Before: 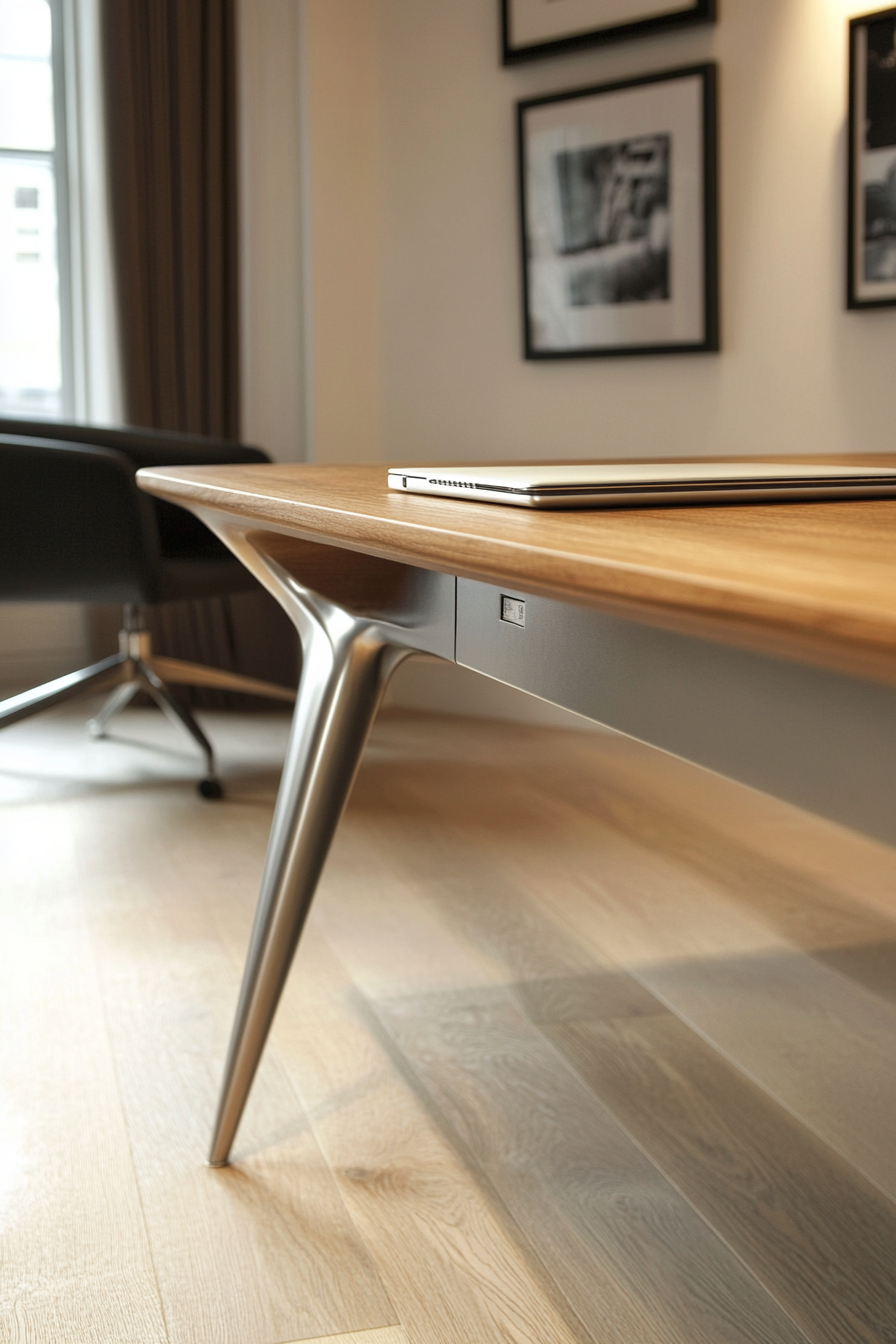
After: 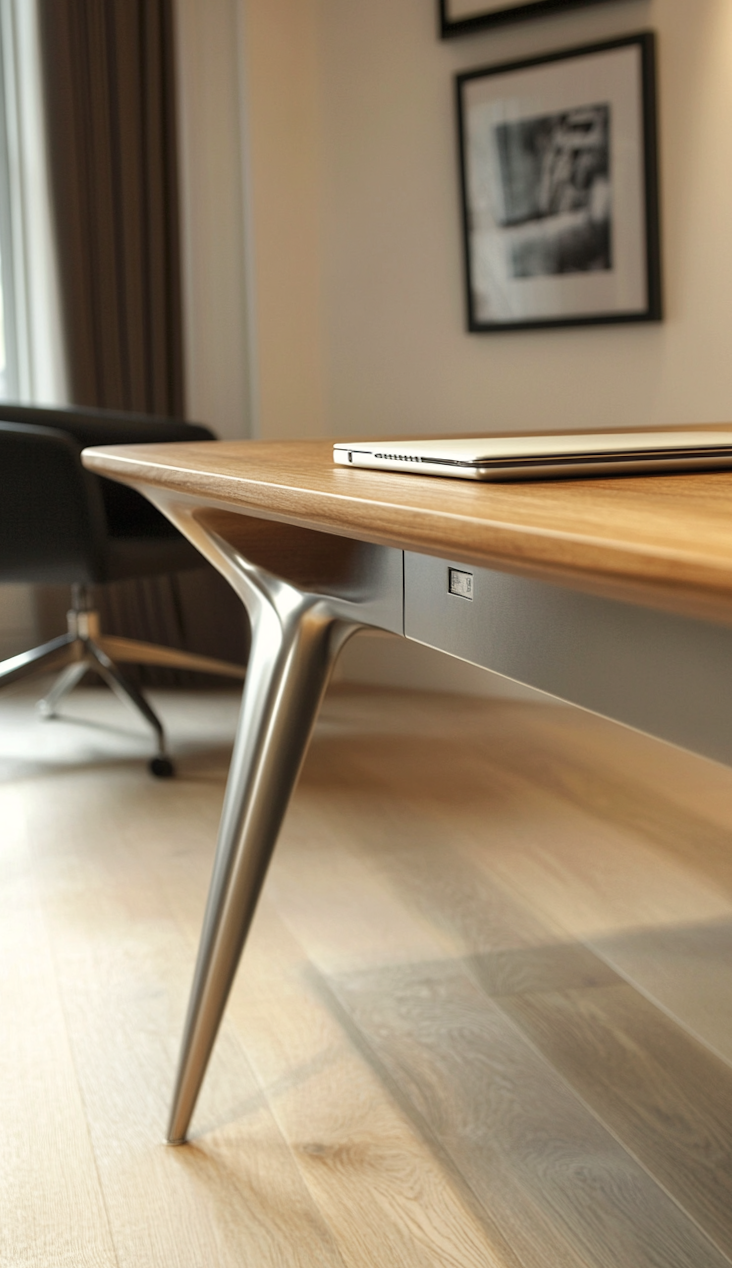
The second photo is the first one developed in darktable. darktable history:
crop and rotate: angle 1.04°, left 4.507%, top 0.663%, right 11.578%, bottom 2.415%
color correction: highlights b* 2.92
